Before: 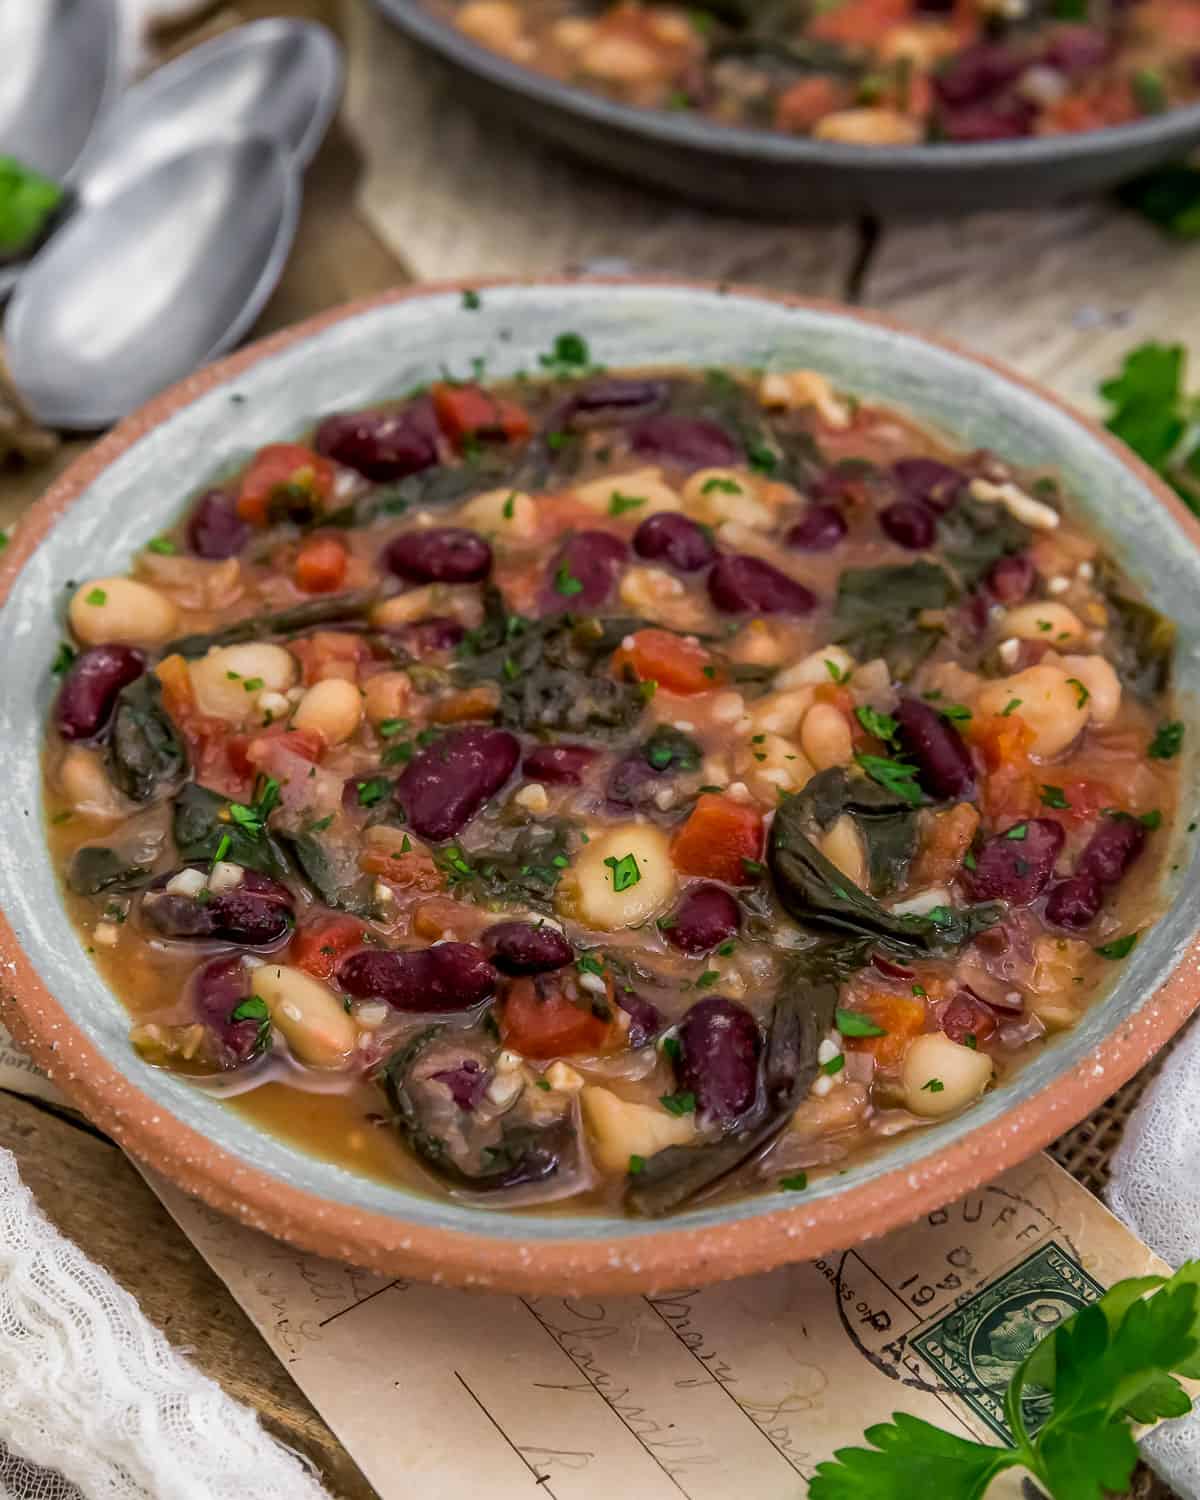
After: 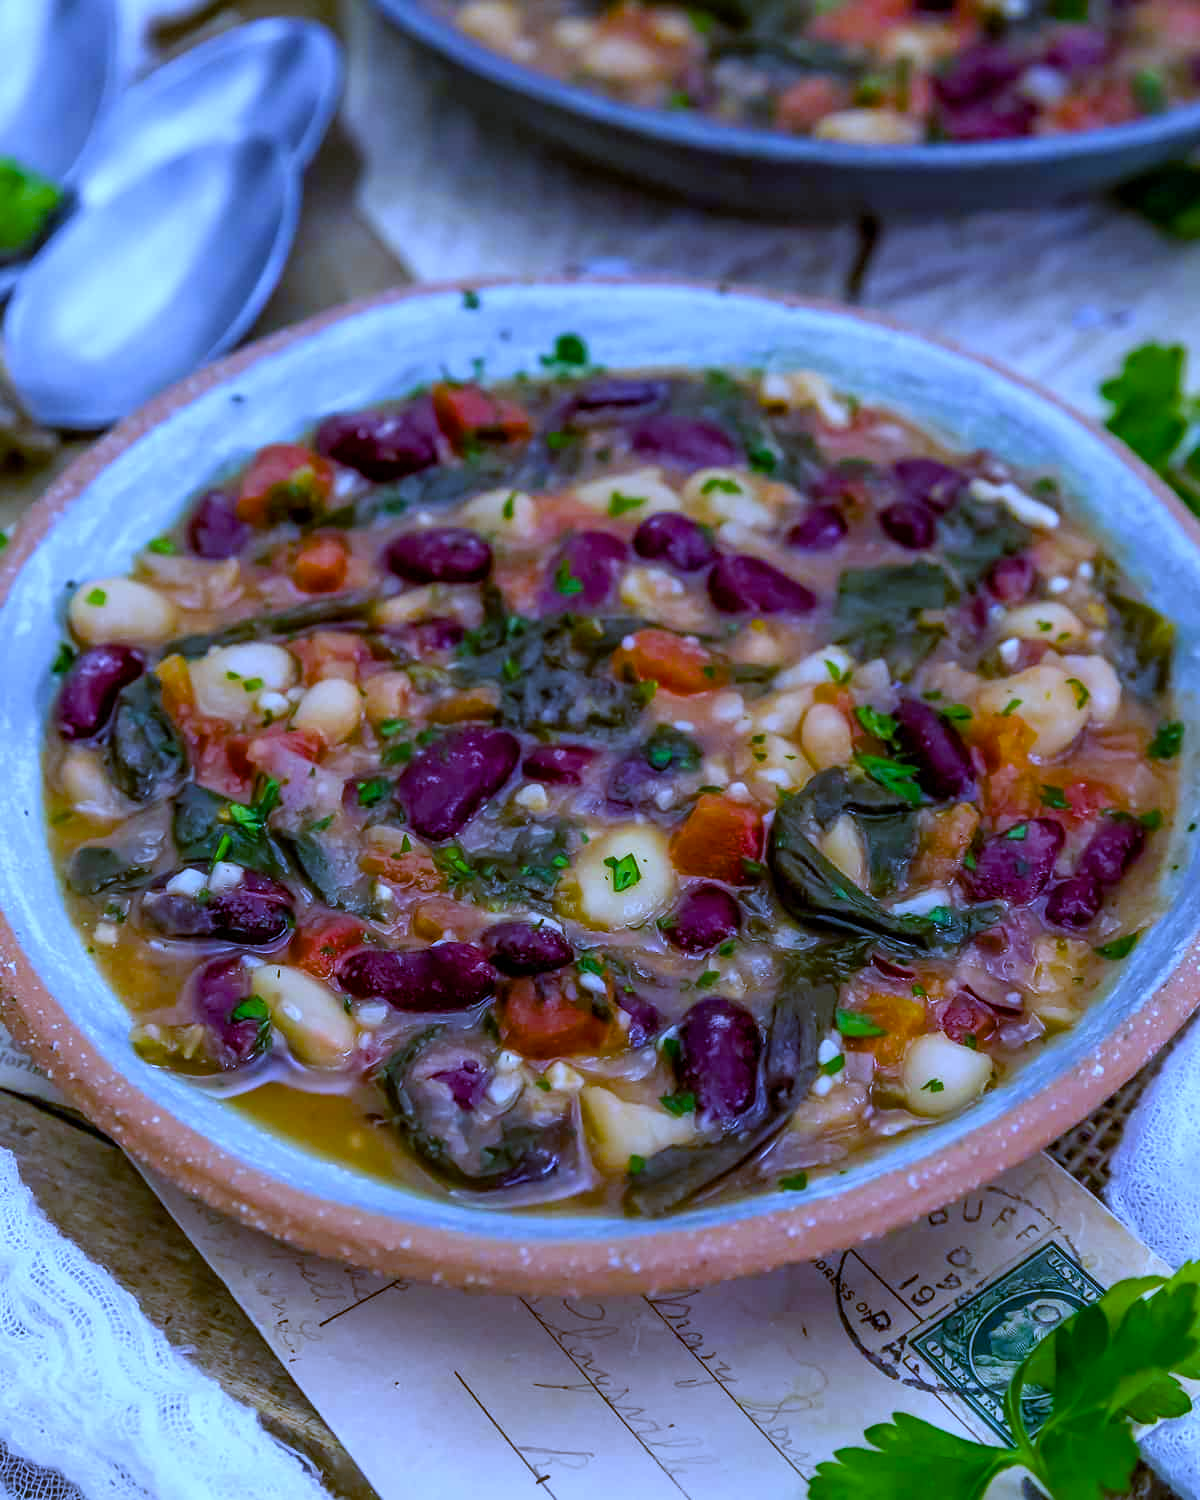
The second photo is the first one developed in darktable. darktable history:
white balance: red 0.766, blue 1.537
color balance rgb: perceptual saturation grading › global saturation 35%, perceptual saturation grading › highlights -30%, perceptual saturation grading › shadows 35%, perceptual brilliance grading › global brilliance 3%, perceptual brilliance grading › highlights -3%, perceptual brilliance grading › shadows 3%
